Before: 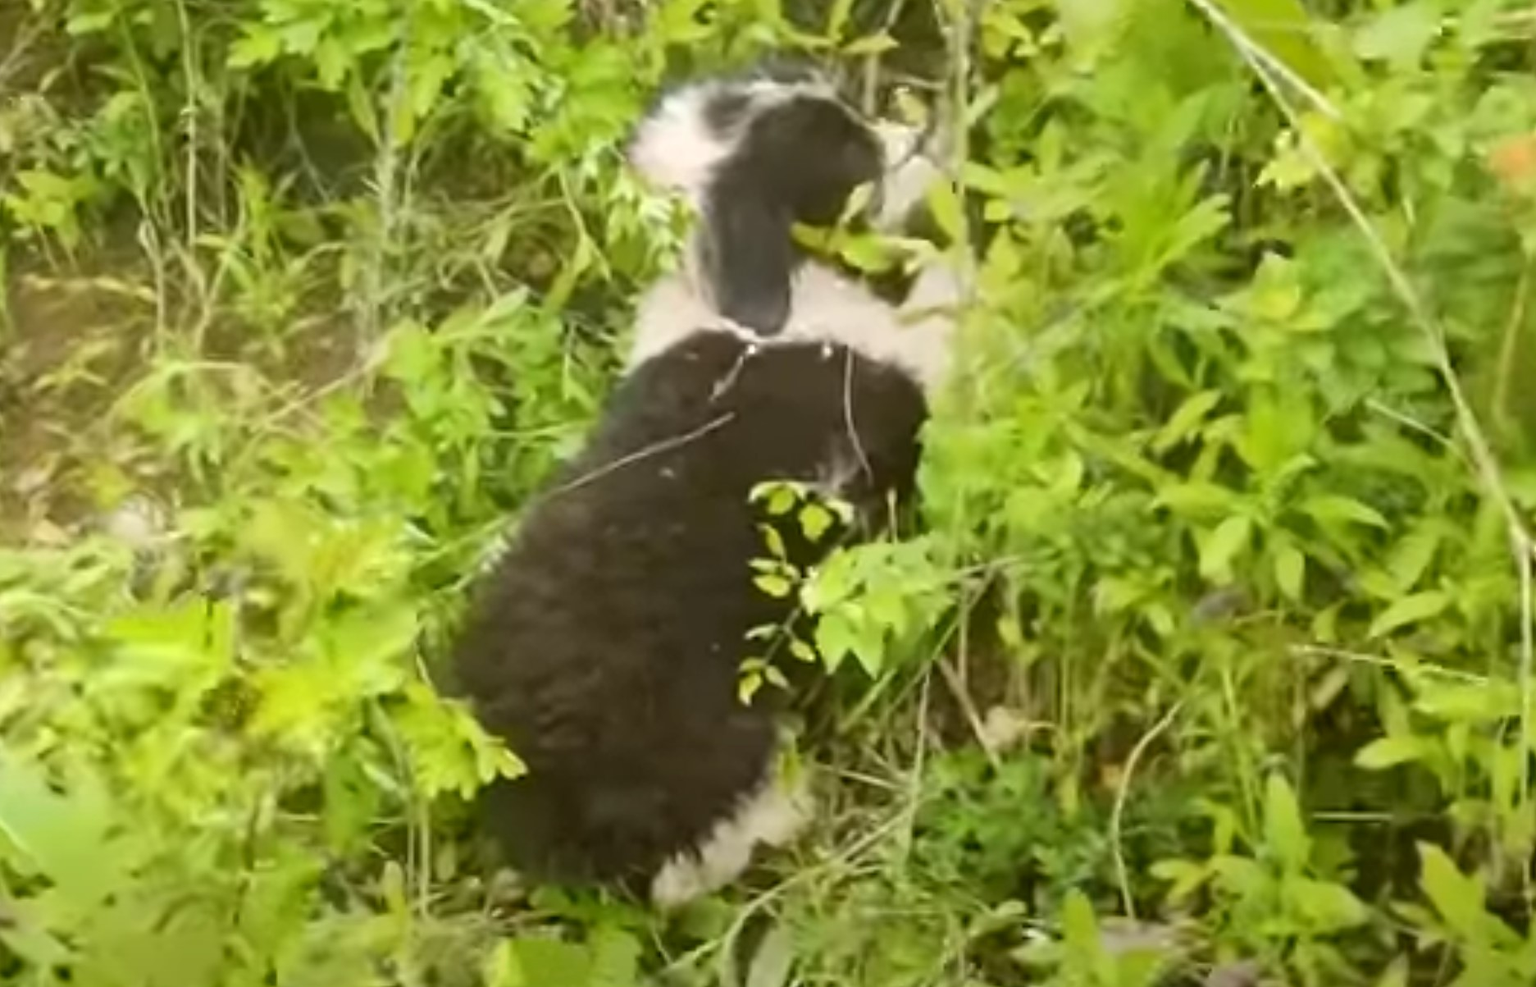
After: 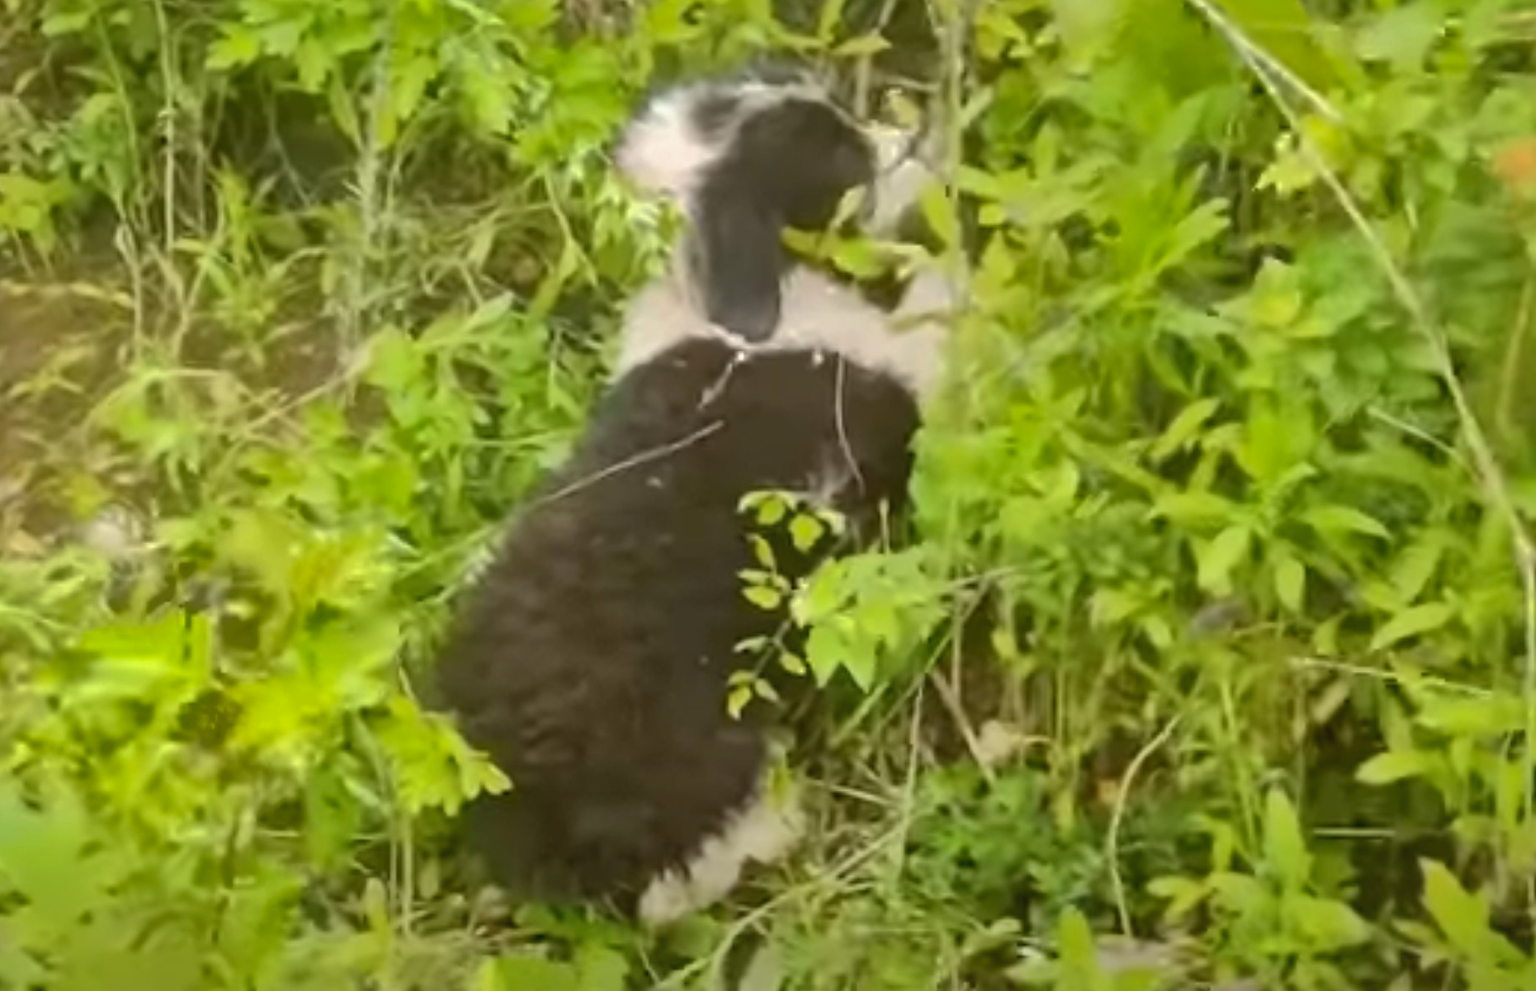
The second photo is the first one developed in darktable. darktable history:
crop: left 1.662%, right 0.272%, bottom 1.434%
shadows and highlights: shadows 40.13, highlights -59.96
